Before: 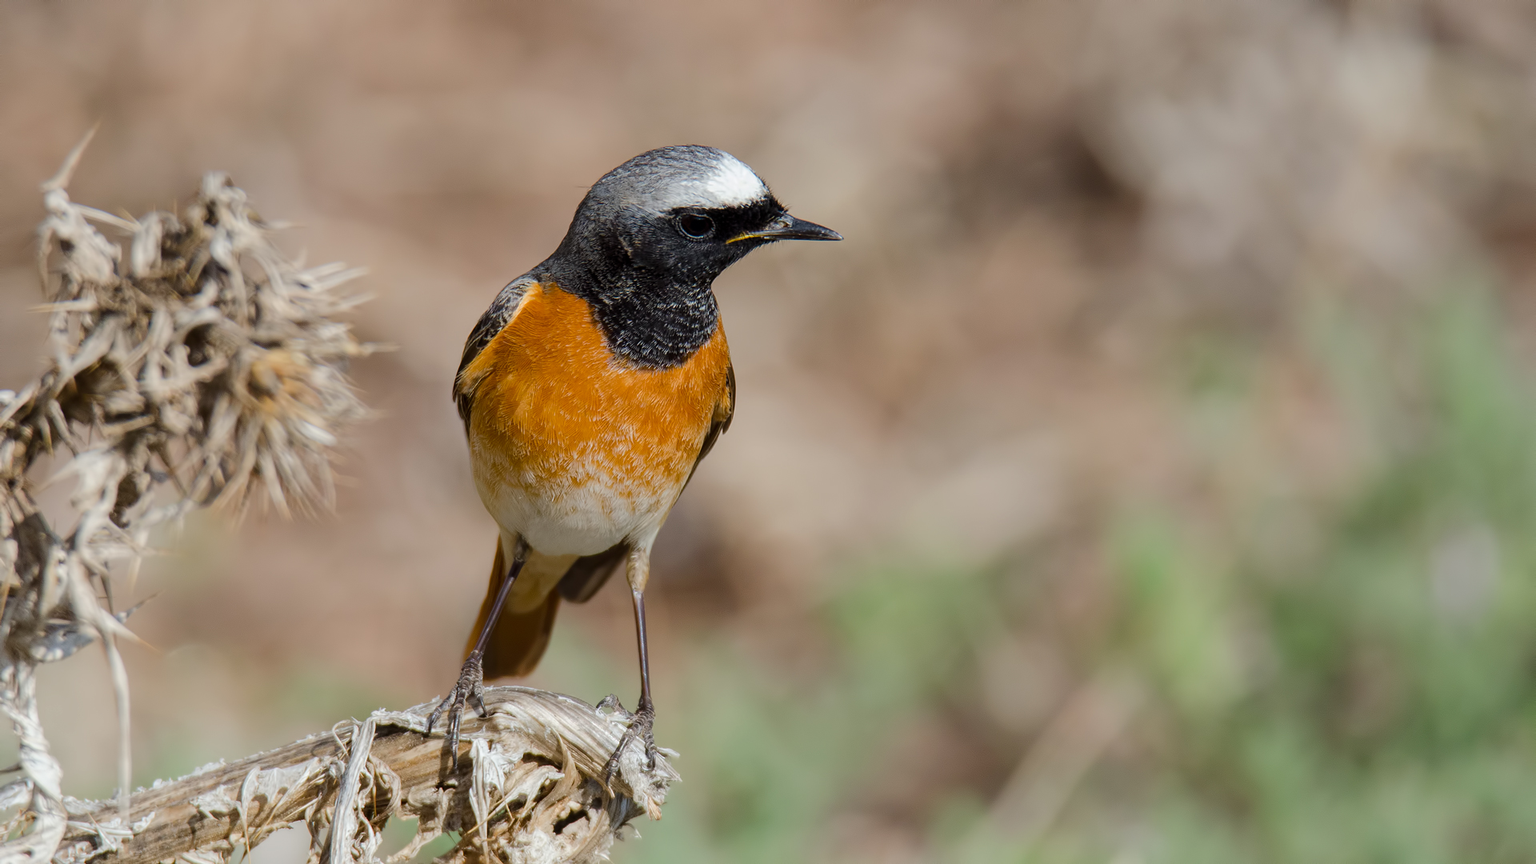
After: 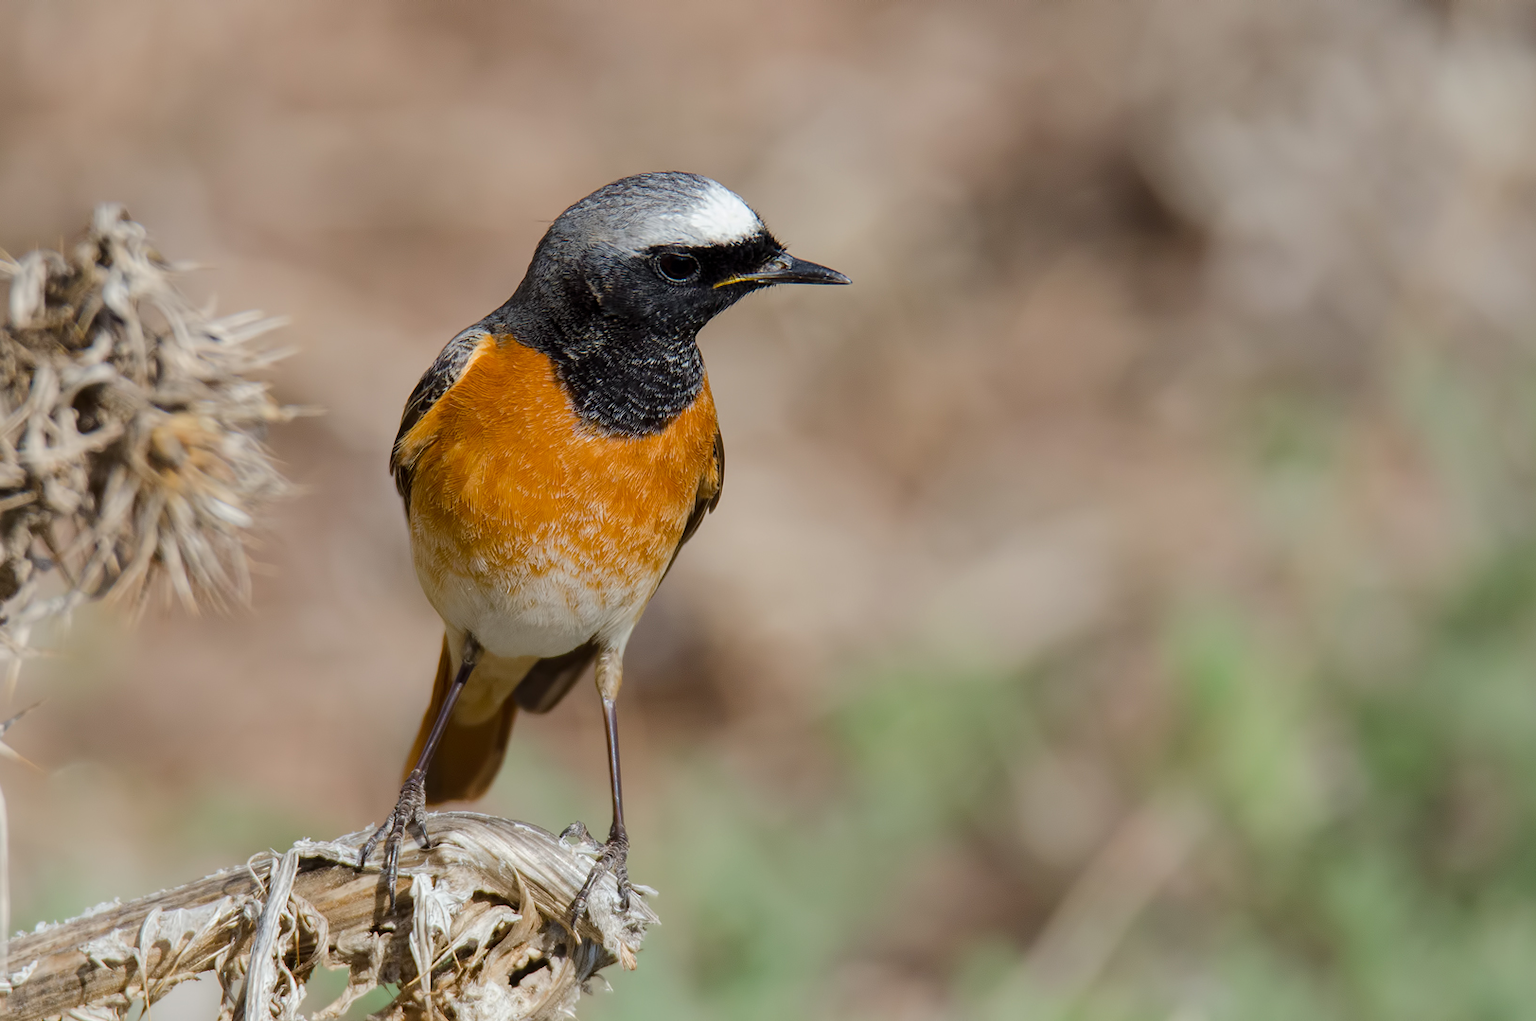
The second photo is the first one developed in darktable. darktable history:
crop: left 8.033%, right 7.39%
